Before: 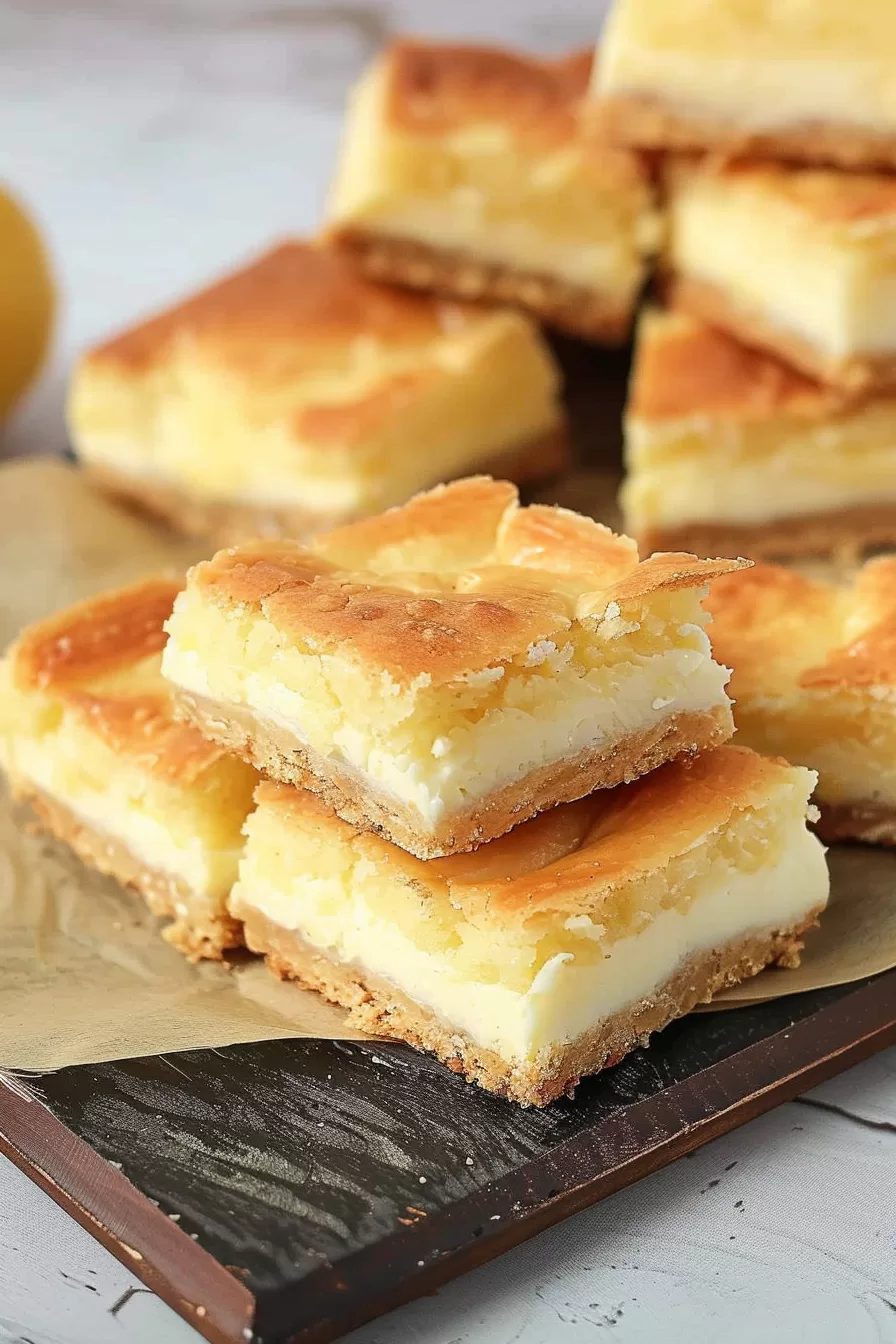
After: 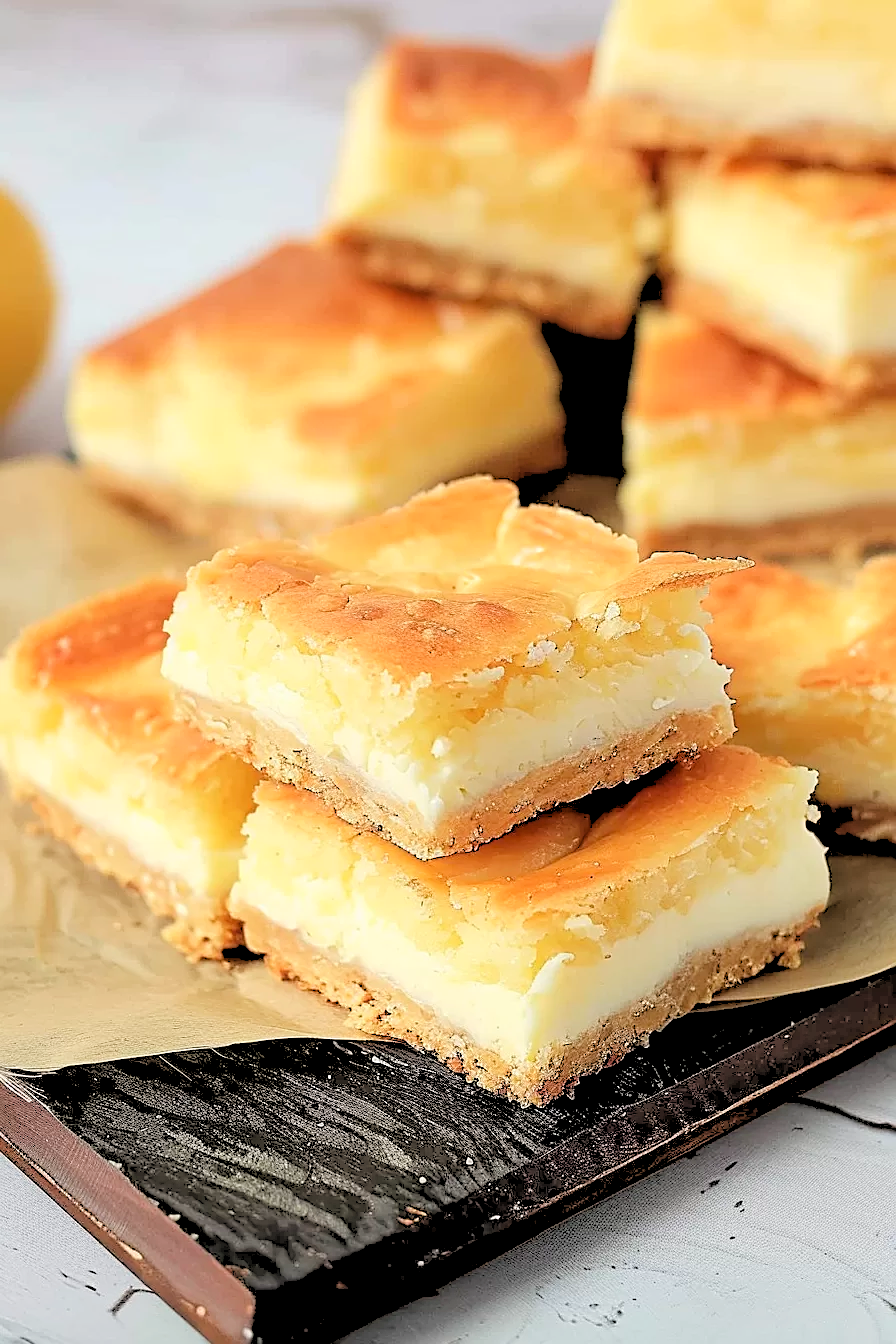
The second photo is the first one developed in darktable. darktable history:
tone equalizer: on, module defaults
rgb levels: levels [[0.027, 0.429, 0.996], [0, 0.5, 1], [0, 0.5, 1]]
sharpen: on, module defaults
